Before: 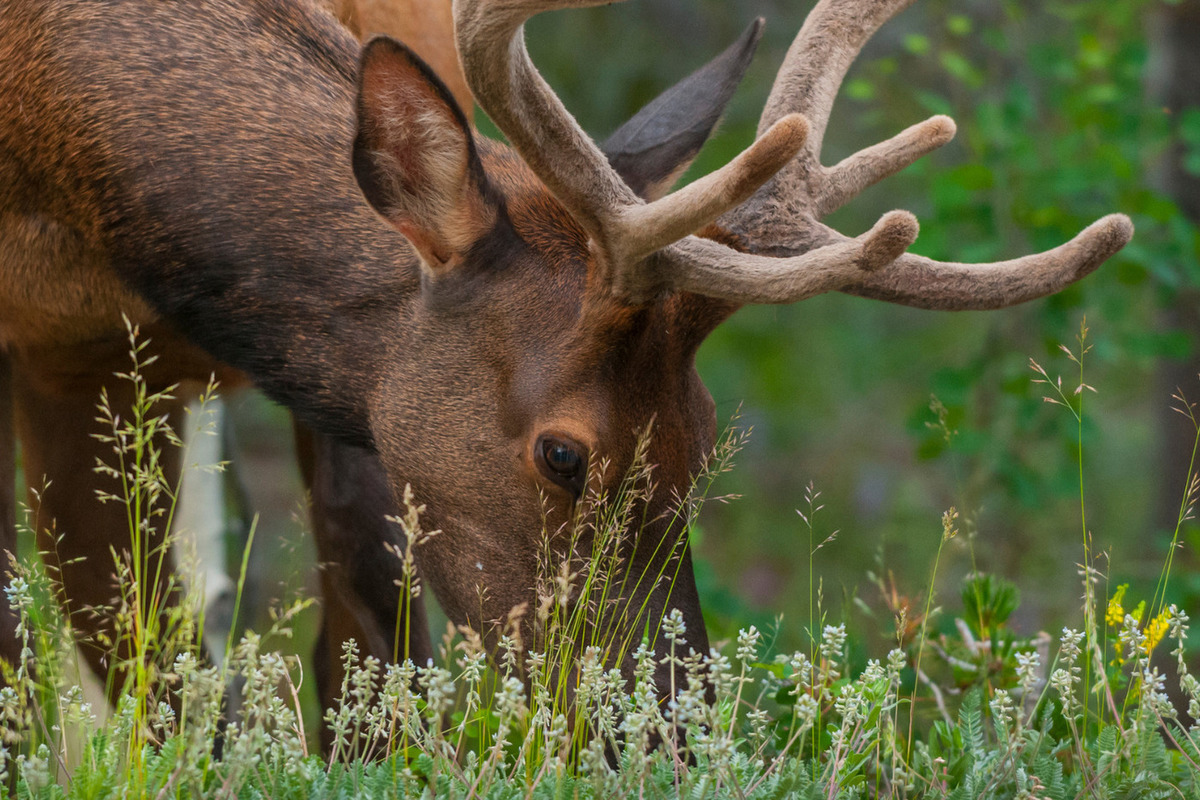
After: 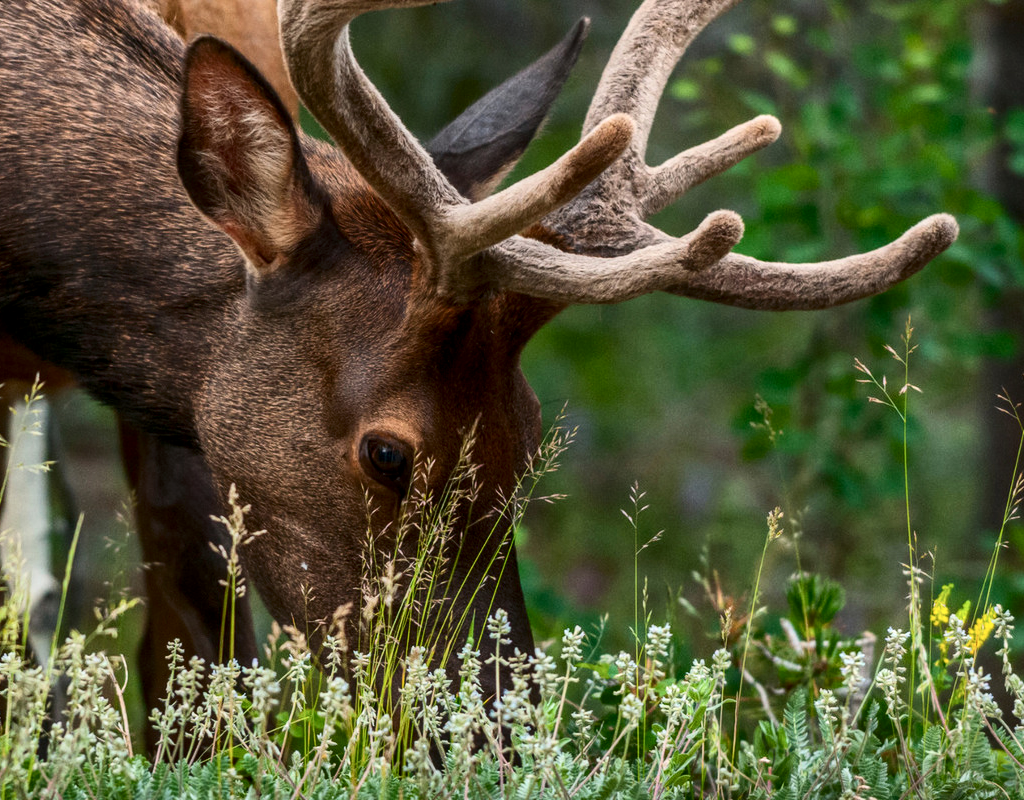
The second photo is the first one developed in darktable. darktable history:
crop and rotate: left 14.593%
contrast brightness saturation: contrast 0.283
local contrast: on, module defaults
